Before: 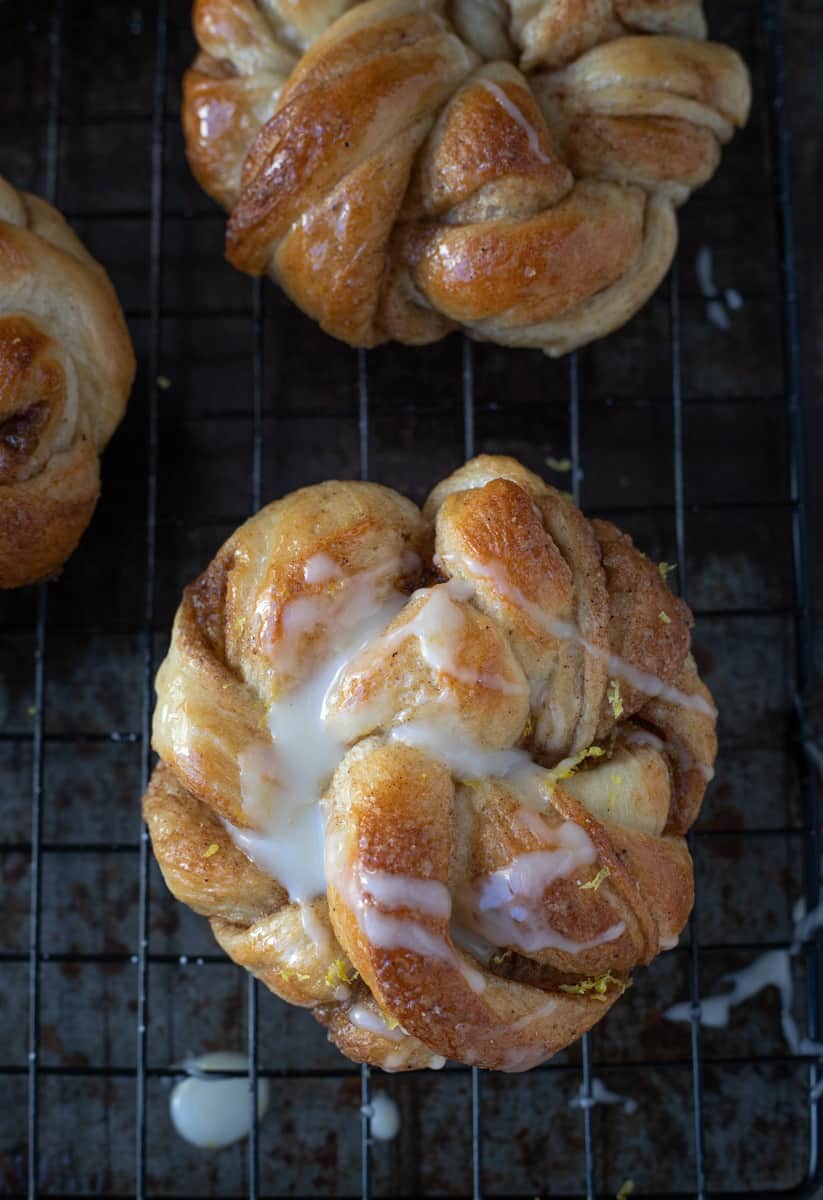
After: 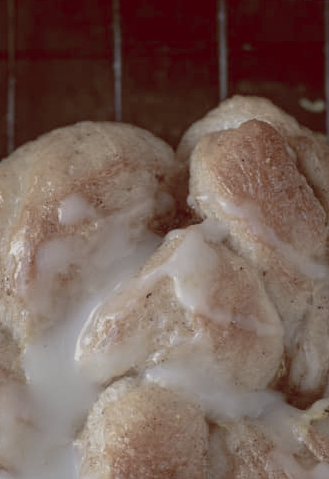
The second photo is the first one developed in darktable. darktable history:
crop: left 30%, top 30%, right 30%, bottom 30%
color balance rgb: shadows lift › luminance 1%, shadows lift › chroma 0.2%, shadows lift › hue 20°, power › luminance 1%, power › chroma 0.4%, power › hue 34°, highlights gain › luminance 0.8%, highlights gain › chroma 0.4%, highlights gain › hue 44°, global offset › chroma 0.4%, global offset › hue 34°, white fulcrum 0.08 EV, linear chroma grading › shadows -7%, linear chroma grading › highlights -7%, linear chroma grading › global chroma -10%, linear chroma grading › mid-tones -8%, perceptual saturation grading › global saturation -28%, perceptual saturation grading › highlights -20%, perceptual saturation grading › mid-tones -24%, perceptual saturation grading › shadows -24%, perceptual brilliance grading › global brilliance -1%, perceptual brilliance grading › highlights -1%, perceptual brilliance grading › mid-tones -1%, perceptual brilliance grading › shadows -1%, global vibrance -17%, contrast -6%
tone equalizer: -8 EV 0.25 EV, -7 EV 0.417 EV, -6 EV 0.417 EV, -5 EV 0.25 EV, -3 EV -0.25 EV, -2 EV -0.417 EV, -1 EV -0.417 EV, +0 EV -0.25 EV, edges refinement/feathering 500, mask exposure compensation -1.57 EV, preserve details guided filter
sharpen: radius 5.325, amount 0.312, threshold 26.433
